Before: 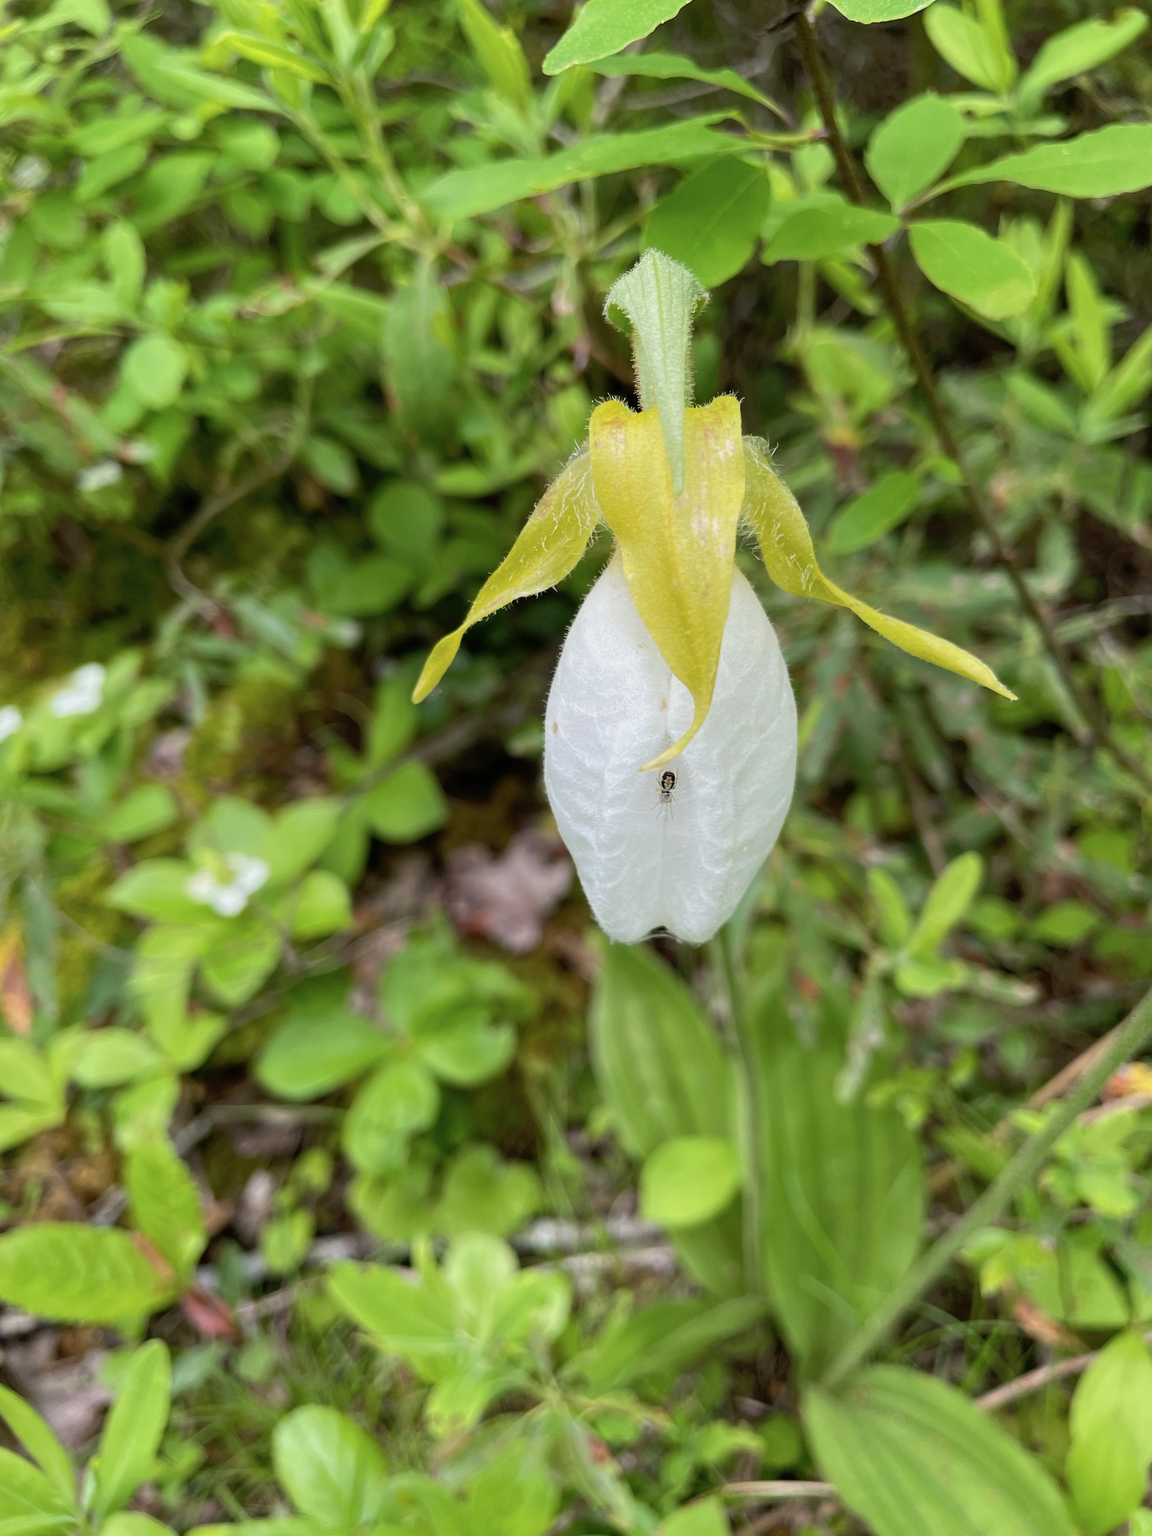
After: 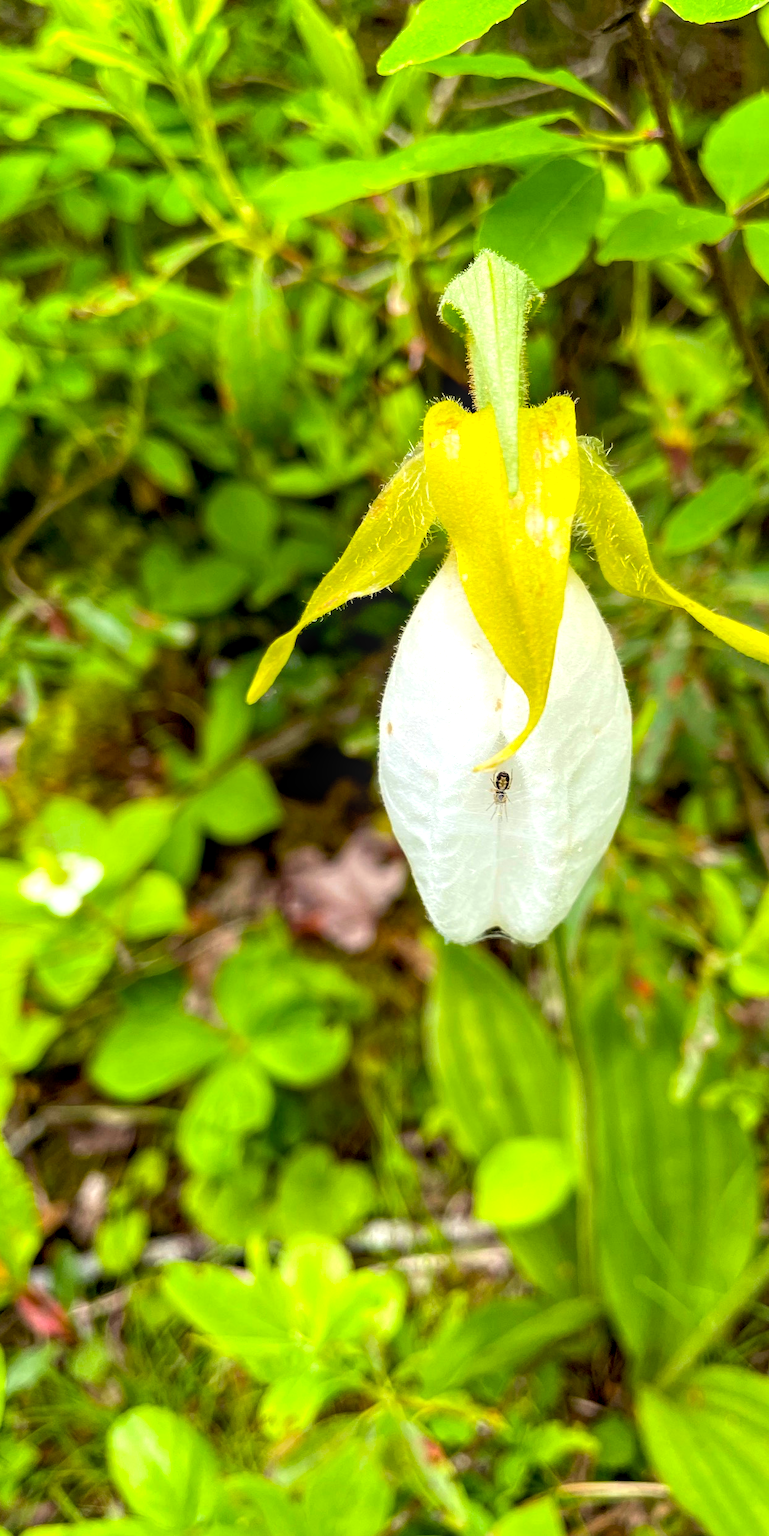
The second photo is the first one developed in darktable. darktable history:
local contrast: on, module defaults
color balance rgb: shadows lift › hue 87.1°, power › luminance -3.877%, power › chroma 0.56%, power › hue 43.4°, highlights gain › luminance 5.588%, highlights gain › chroma 2.569%, highlights gain › hue 87.63°, perceptual saturation grading › global saturation 25.471%, global vibrance 20%
crop and rotate: left 14.426%, right 18.786%
contrast brightness saturation: contrast 0.042, saturation 0.156
exposure: exposure 0.57 EV, compensate exposure bias true, compensate highlight preservation false
